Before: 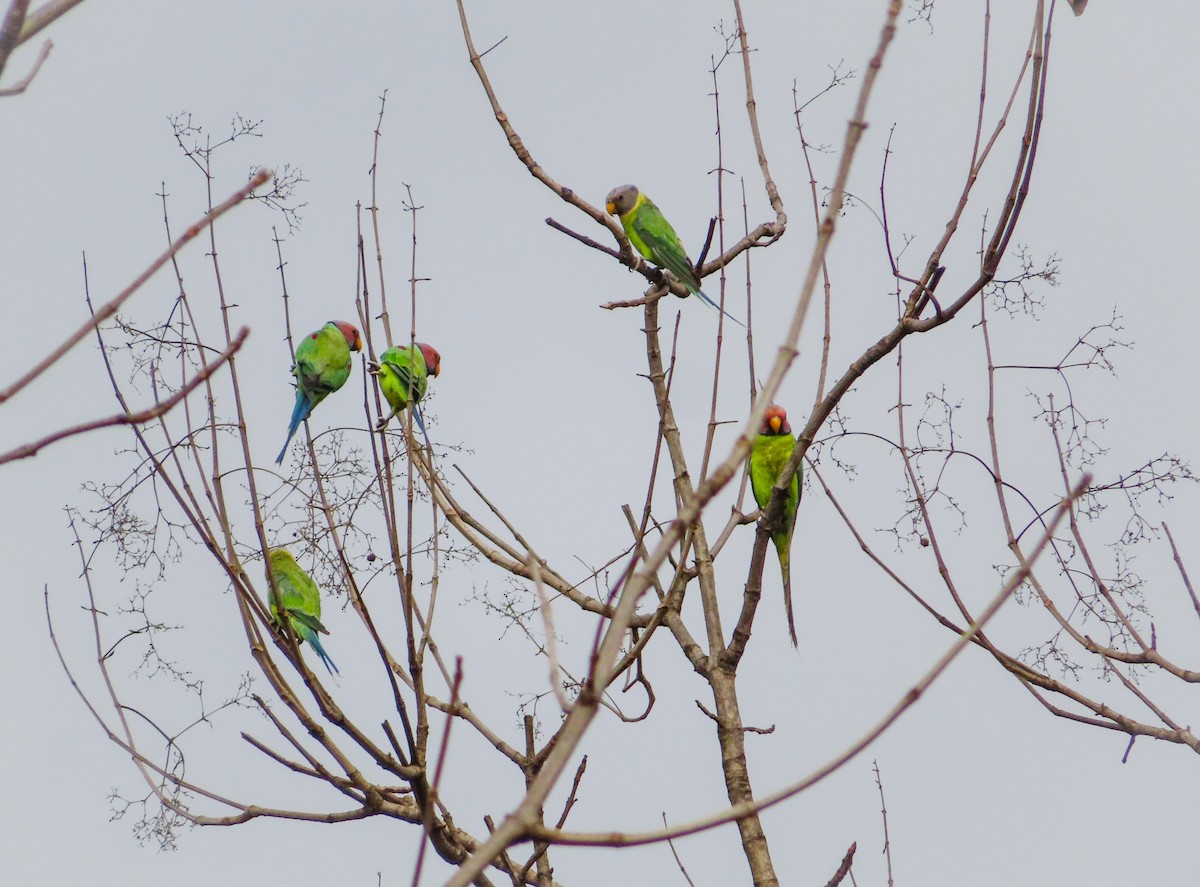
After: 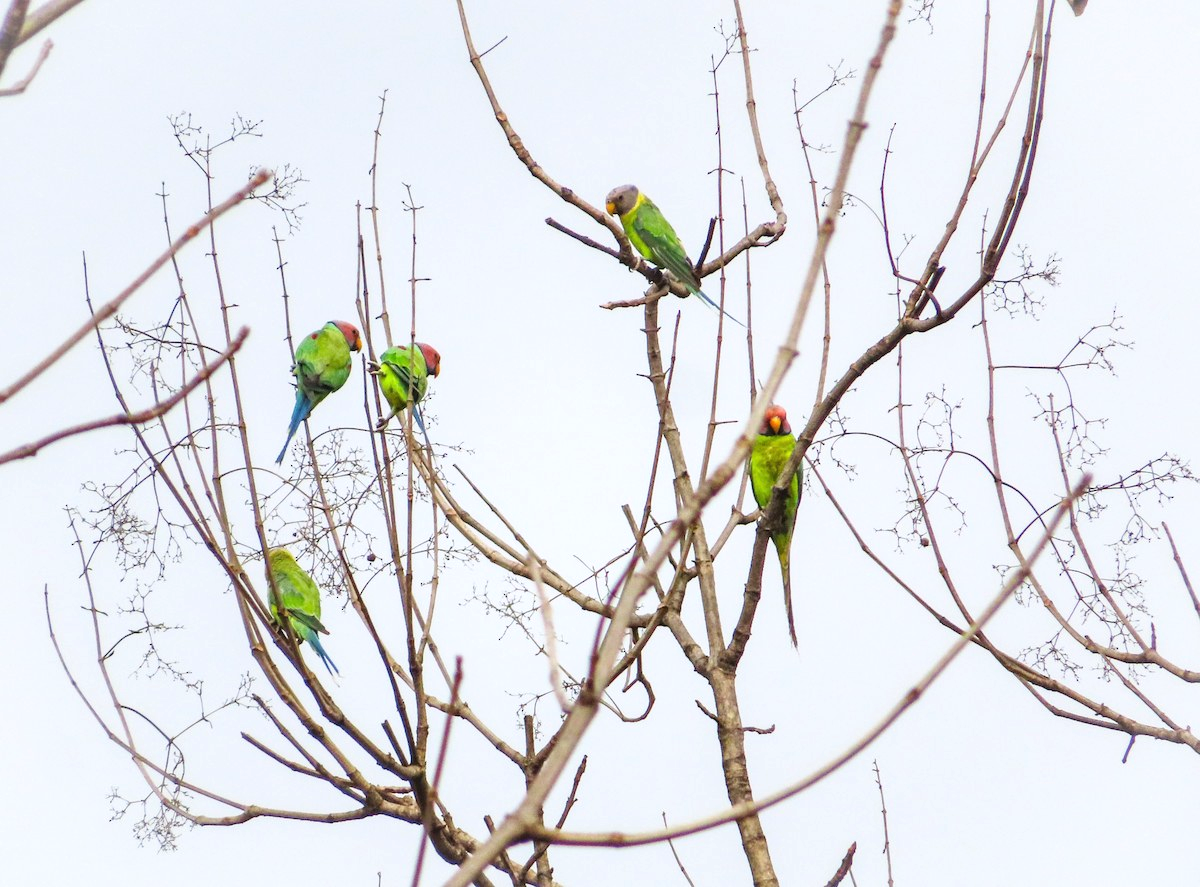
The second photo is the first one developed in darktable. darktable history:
exposure: black level correction 0, exposure 0.7 EV, compensate exposure bias true, compensate highlight preservation false
bloom: size 3%, threshold 100%, strength 0%
